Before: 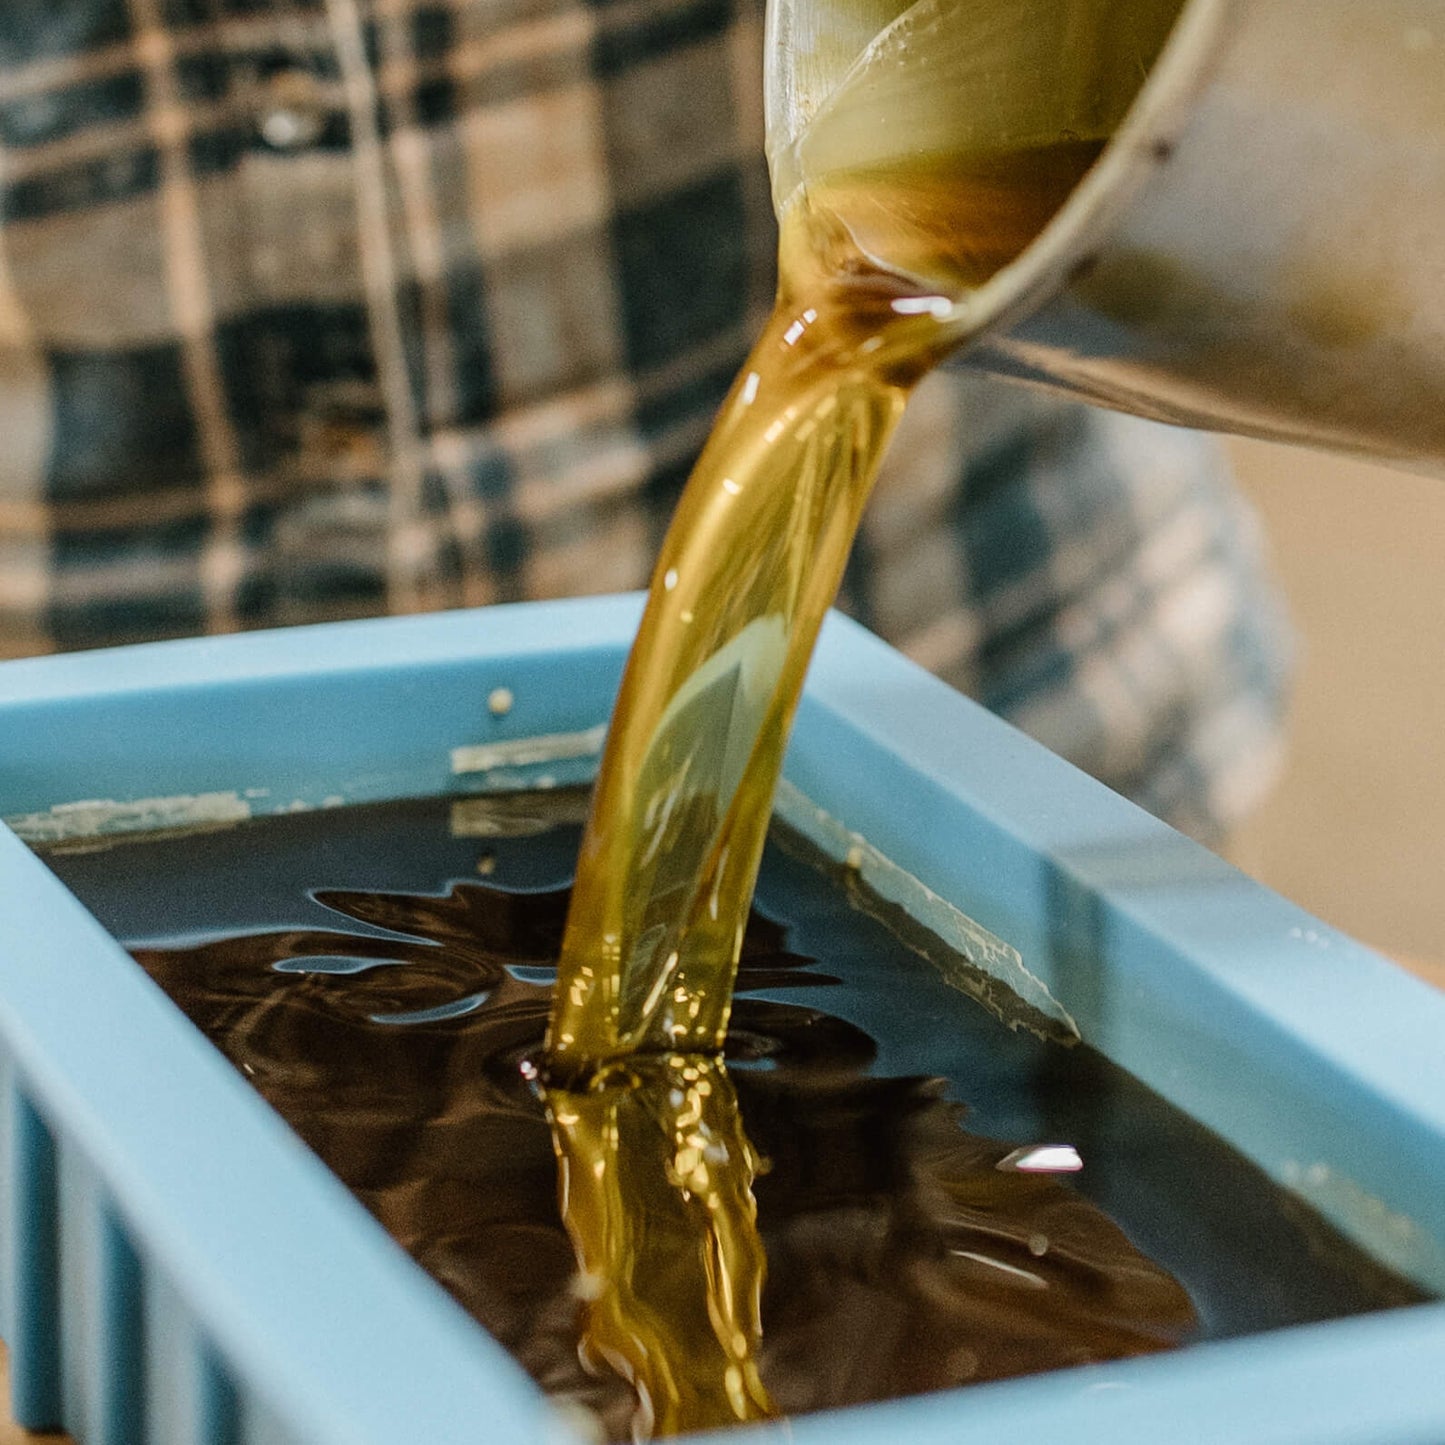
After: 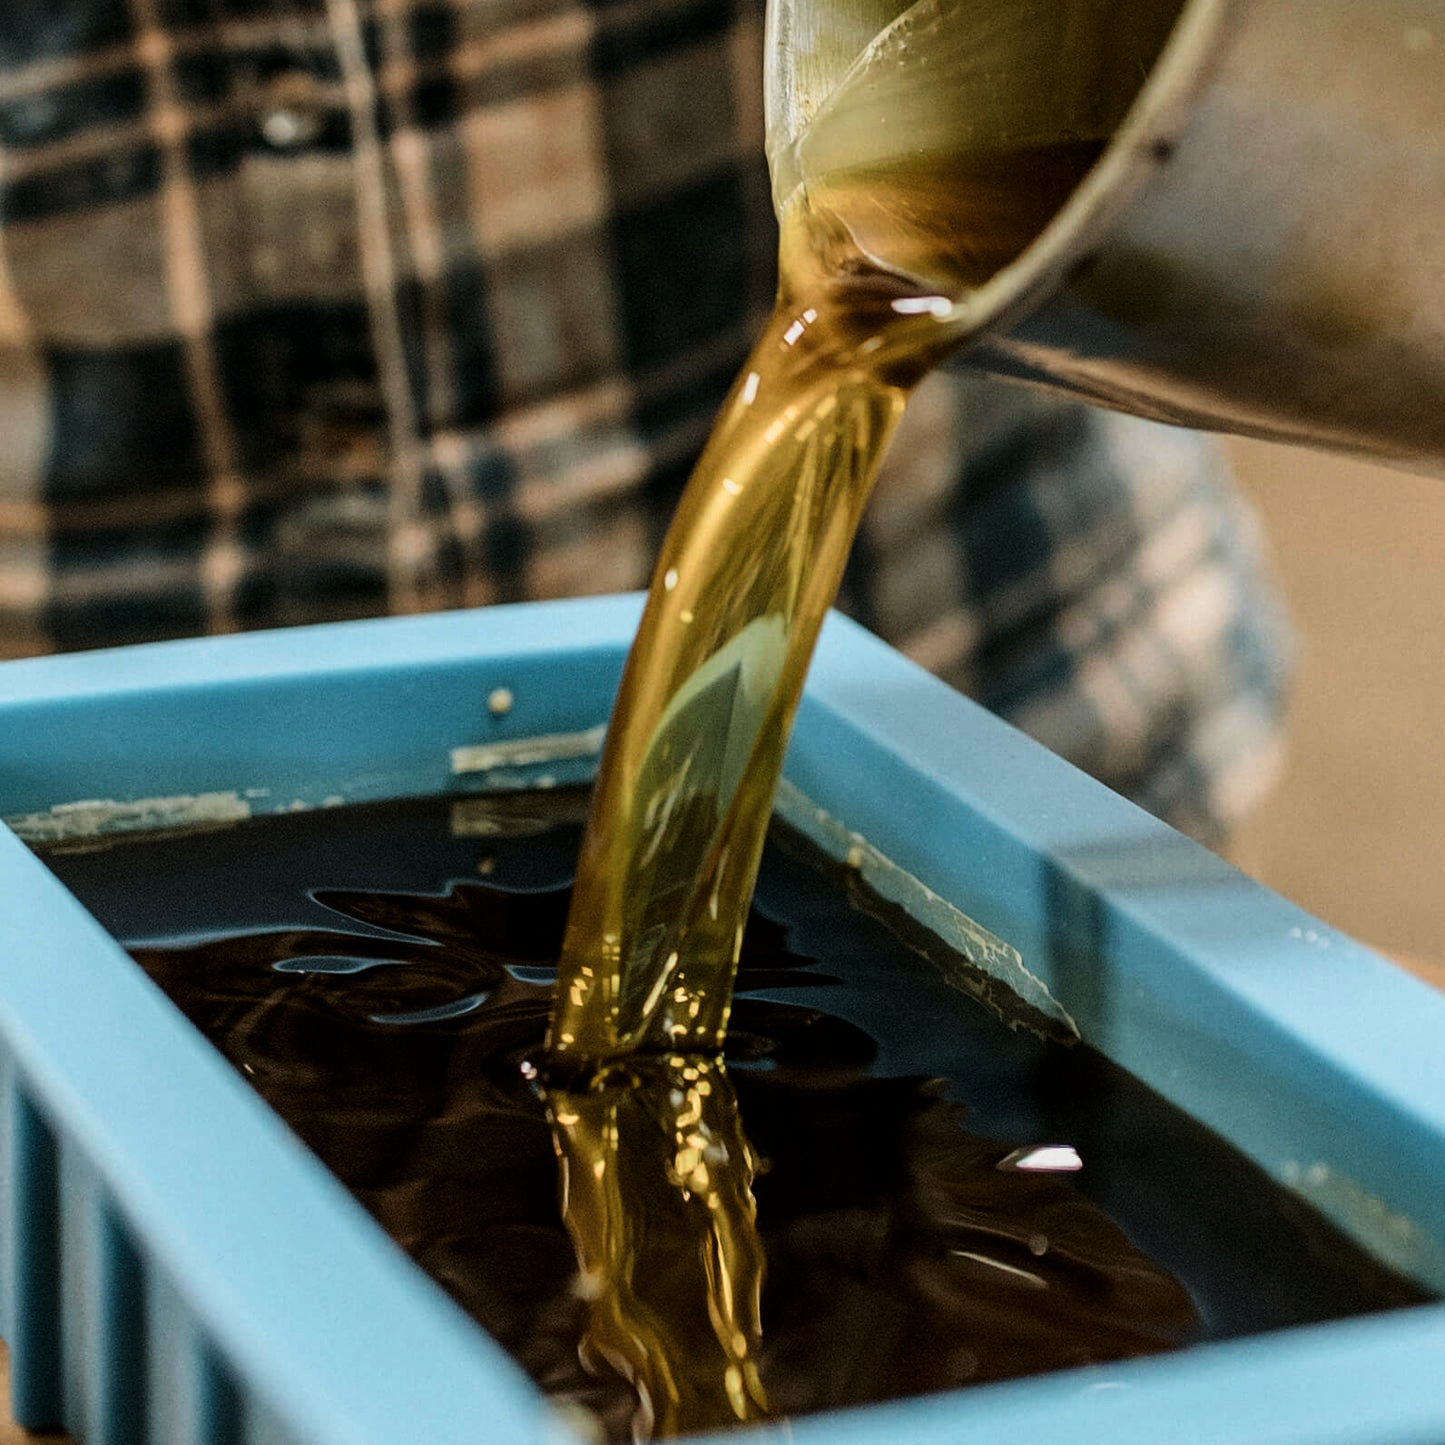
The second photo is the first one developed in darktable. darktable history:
tone curve: curves: ch0 [(0, 0) (0.091, 0.077) (0.517, 0.574) (0.745, 0.82) (0.844, 0.908) (0.909, 0.942) (1, 0.973)]; ch1 [(0, 0) (0.437, 0.404) (0.5, 0.5) (0.534, 0.554) (0.58, 0.603) (0.616, 0.649) (1, 1)]; ch2 [(0, 0) (0.442, 0.415) (0.5, 0.5) (0.535, 0.557) (0.585, 0.62) (1, 1)], color space Lab, independent channels, preserve colors none
levels: levels [0, 0.618, 1]
